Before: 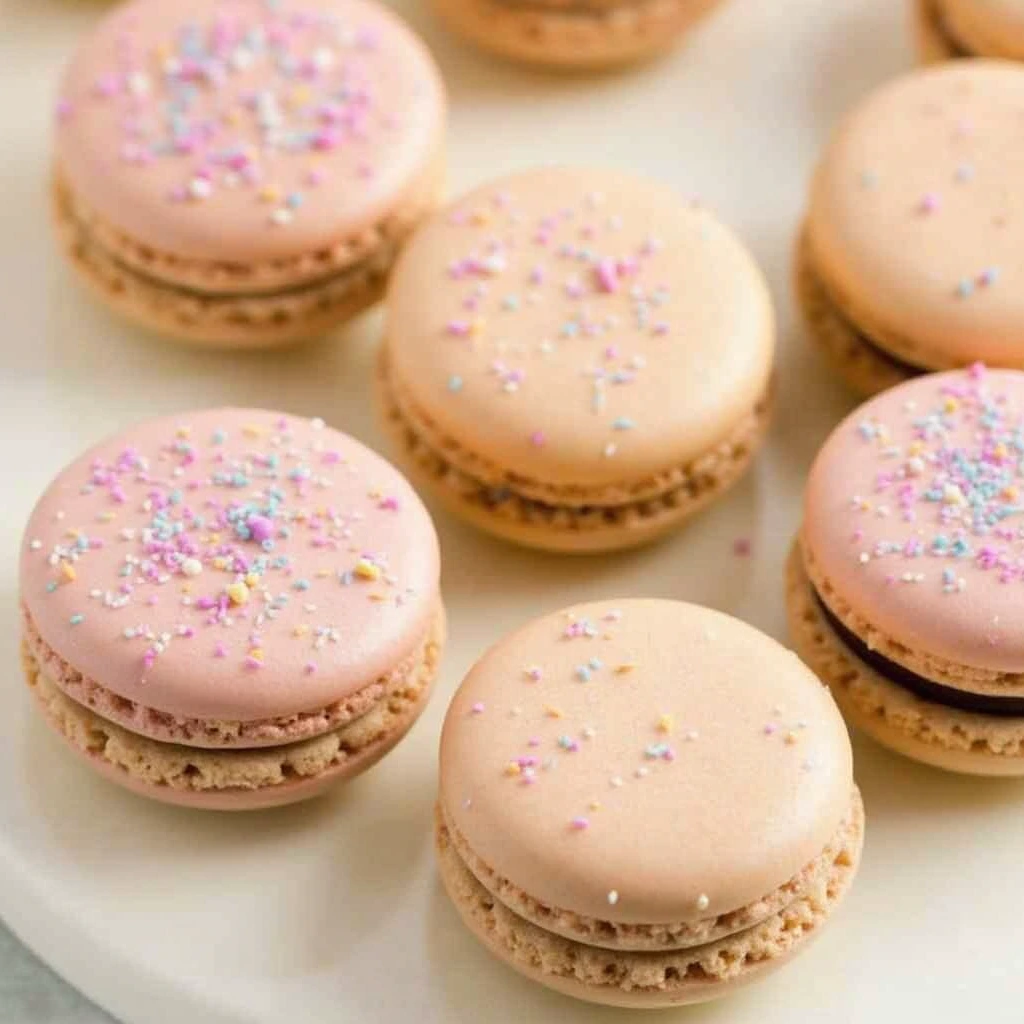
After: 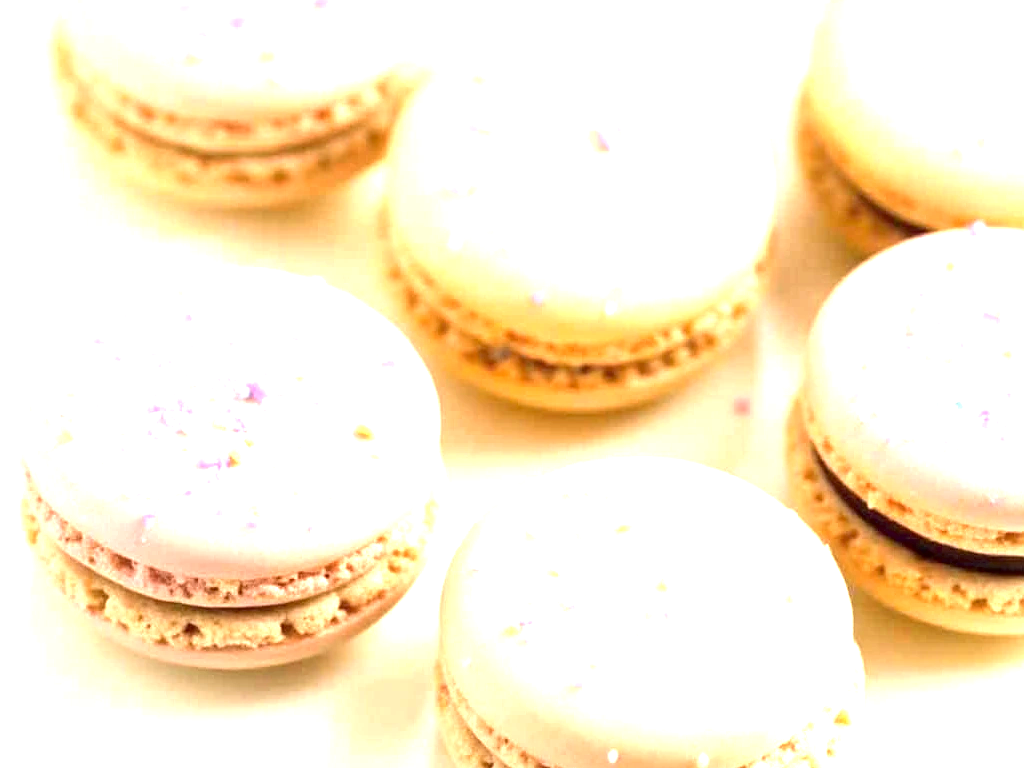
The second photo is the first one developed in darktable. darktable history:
crop: top 13.819%, bottom 11.169%
exposure: black level correction 0.001, exposure 1.735 EV, compensate highlight preservation false
